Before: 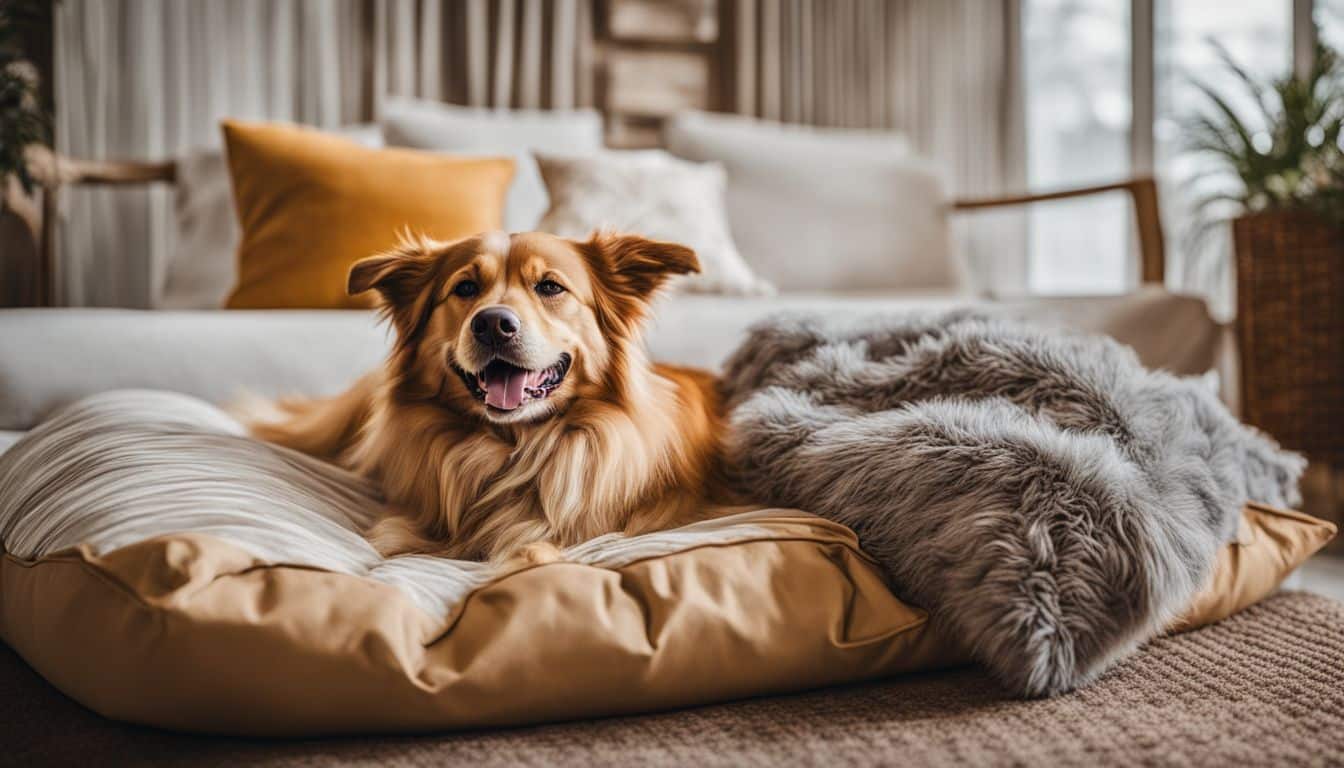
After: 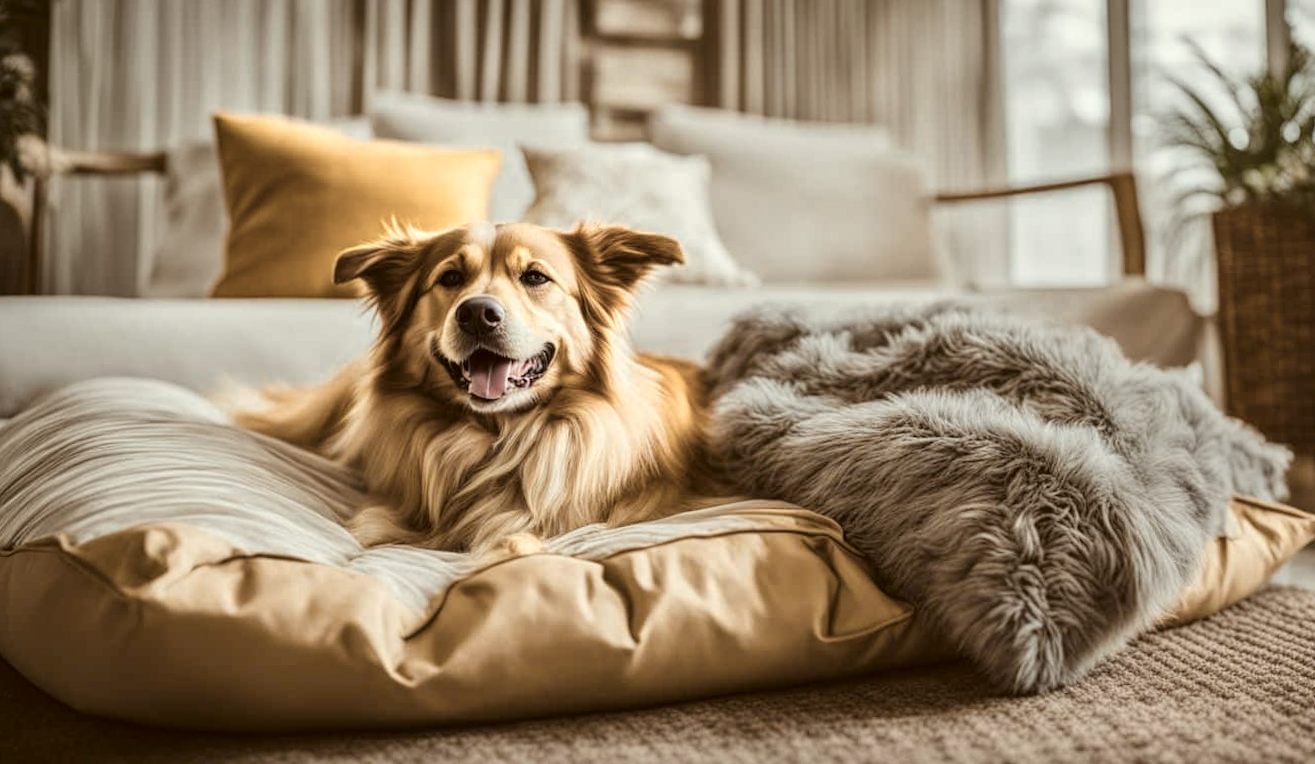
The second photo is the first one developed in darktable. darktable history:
color balance rgb: perceptual saturation grading › global saturation 25%, global vibrance 20%
color zones: curves: ch0 [(0, 0.6) (0.129, 0.585) (0.193, 0.596) (0.429, 0.5) (0.571, 0.5) (0.714, 0.5) (0.857, 0.5) (1, 0.6)]; ch1 [(0, 0.453) (0.112, 0.245) (0.213, 0.252) (0.429, 0.233) (0.571, 0.231) (0.683, 0.242) (0.857, 0.296) (1, 0.453)]
color correction: highlights a* -5.3, highlights b* 9.8, shadows a* 9.8, shadows b* 24.26
rotate and perspective: rotation 0.226°, lens shift (vertical) -0.042, crop left 0.023, crop right 0.982, crop top 0.006, crop bottom 0.994
